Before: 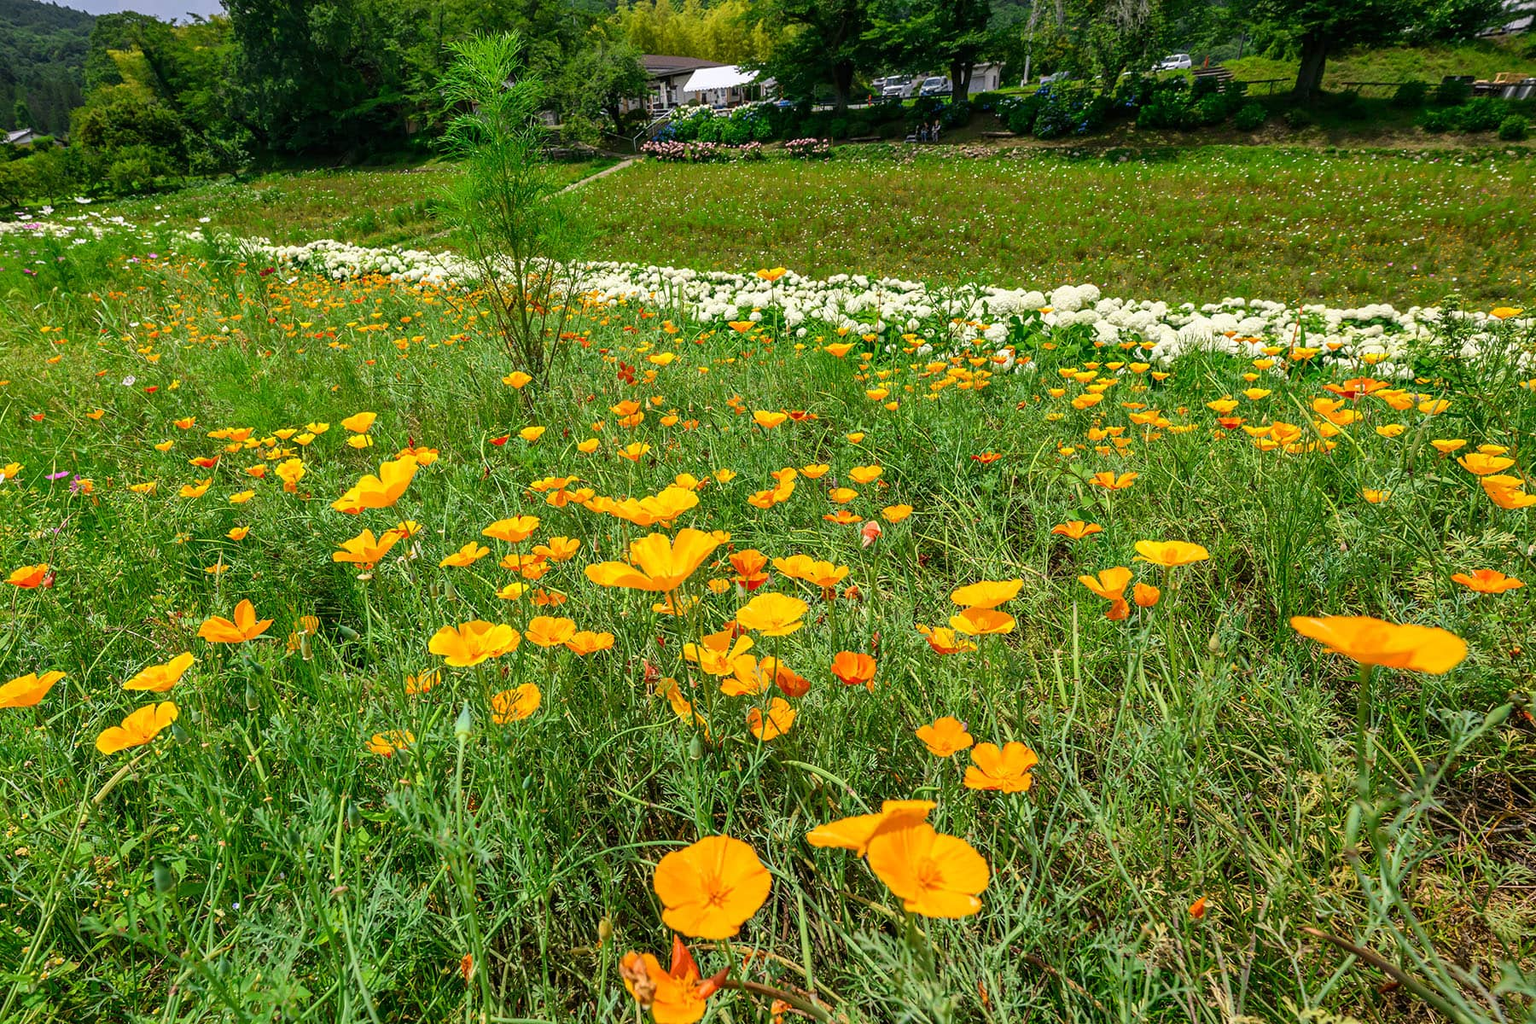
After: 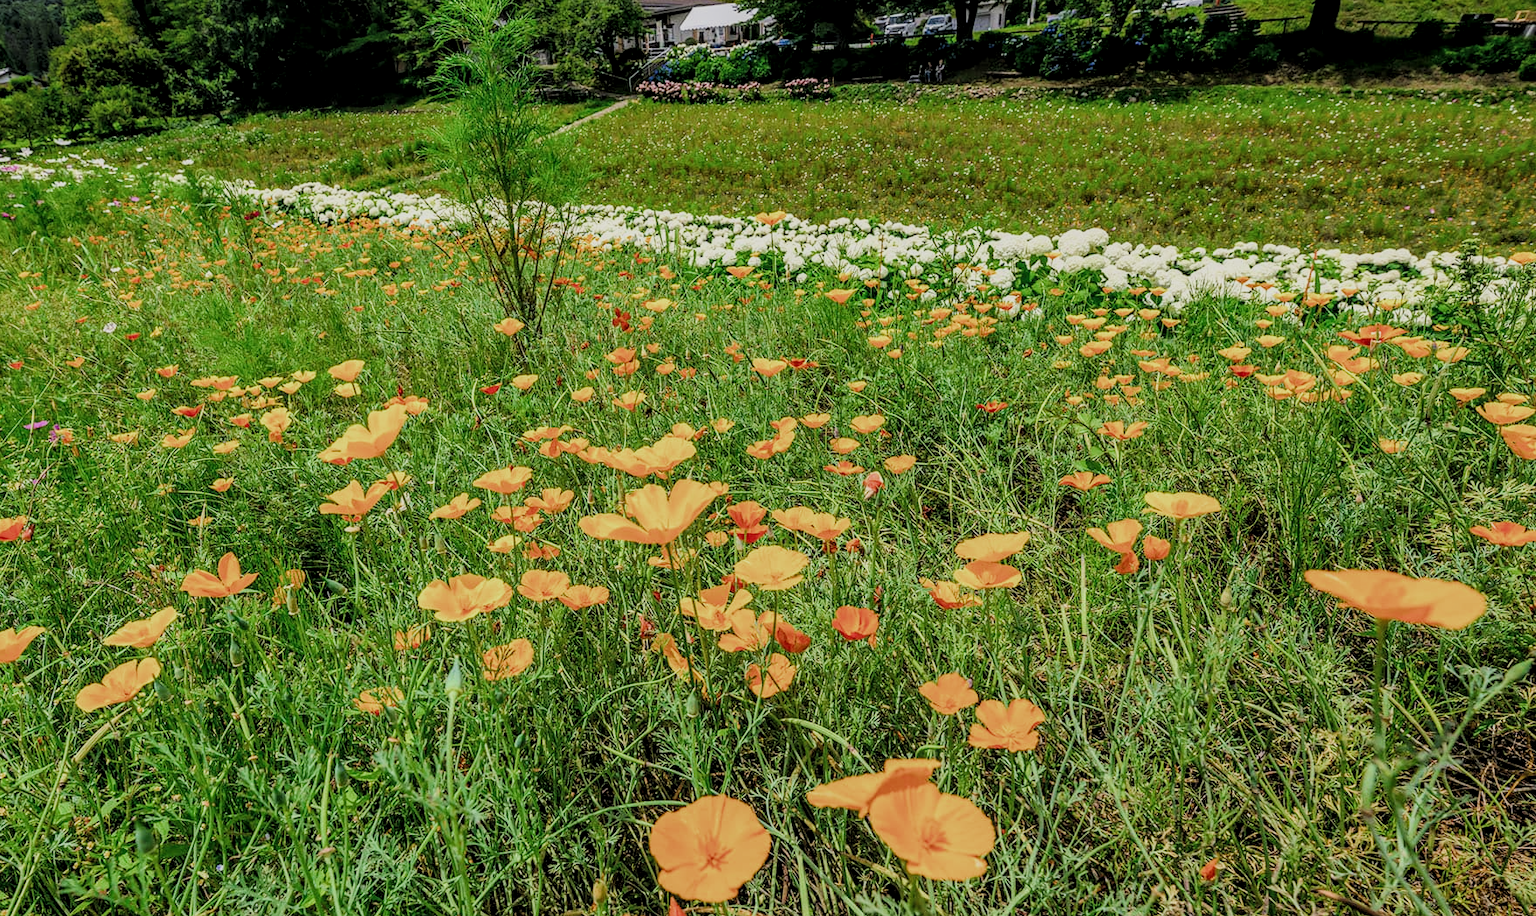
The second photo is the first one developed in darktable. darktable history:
filmic rgb: black relative exposure -6.73 EV, white relative exposure 4.56 EV, hardness 3.27, add noise in highlights 0.002, color science v3 (2019), use custom middle-gray values true, contrast in highlights soft
local contrast: on, module defaults
crop: left 1.467%, top 6.118%, right 1.296%, bottom 6.837%
